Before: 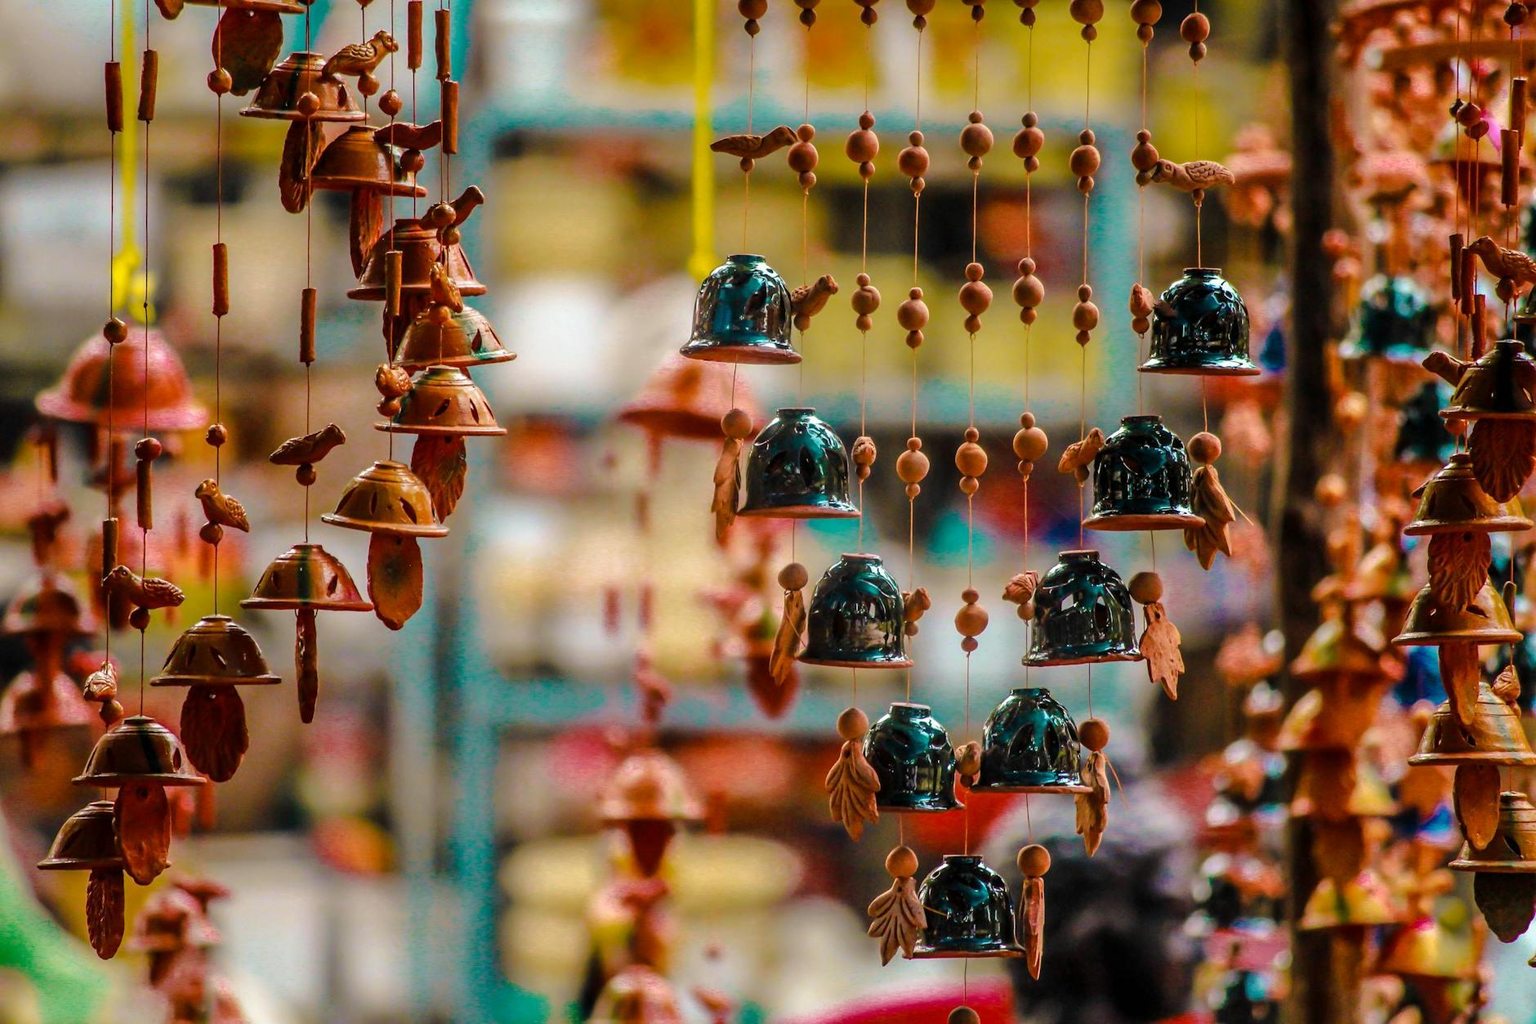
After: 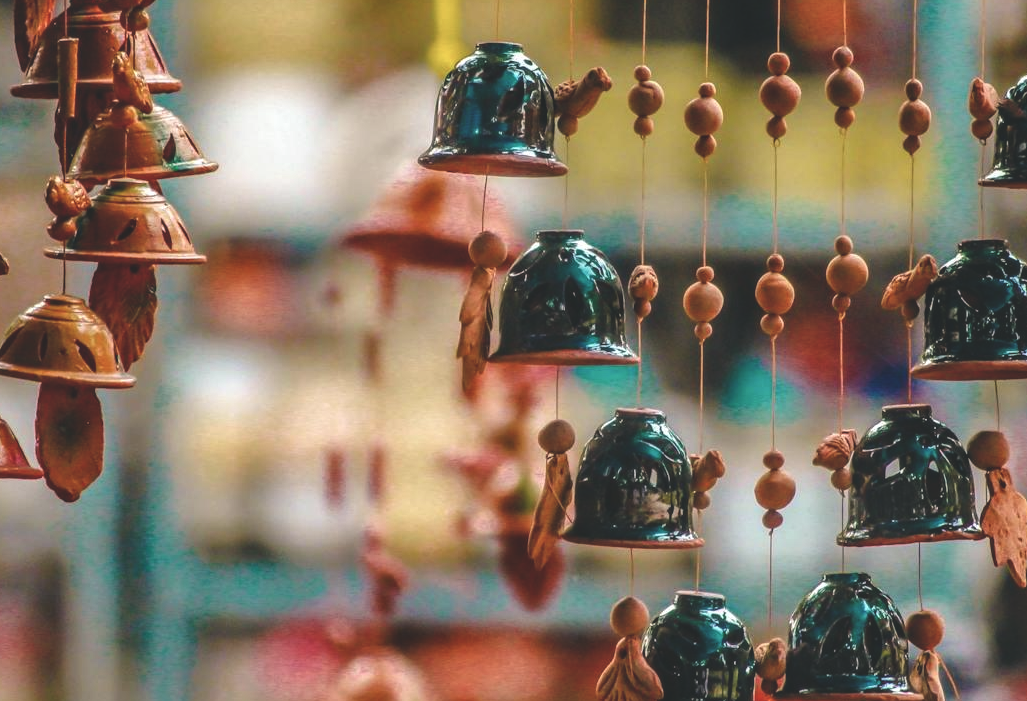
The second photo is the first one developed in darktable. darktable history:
exposure: black level correction -0.032, compensate exposure bias true, compensate highlight preservation false
color balance rgb: shadows lift › chroma 2.05%, shadows lift › hue 214.22°, perceptual saturation grading › global saturation -2.147%, perceptual saturation grading › highlights -7.581%, perceptual saturation grading › mid-tones 8.216%, perceptual saturation grading › shadows 4.65%
contrast brightness saturation: contrast 0.032, brightness -0.042
crop and rotate: left 22.09%, top 21.503%, right 23.237%, bottom 22.514%
local contrast: on, module defaults
